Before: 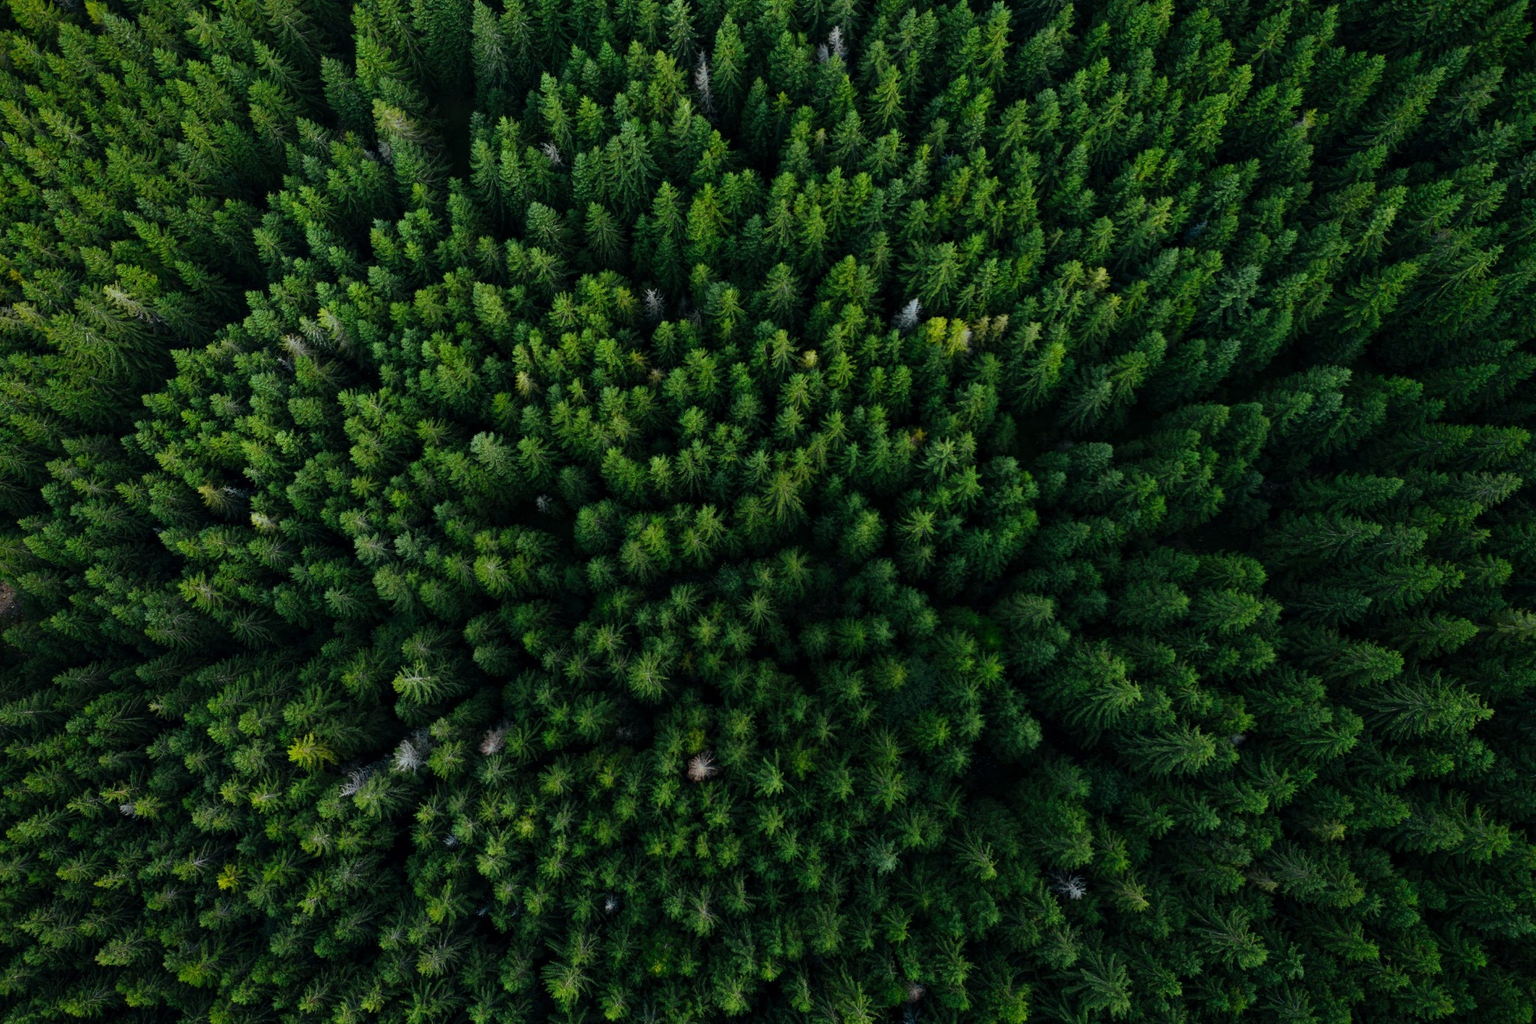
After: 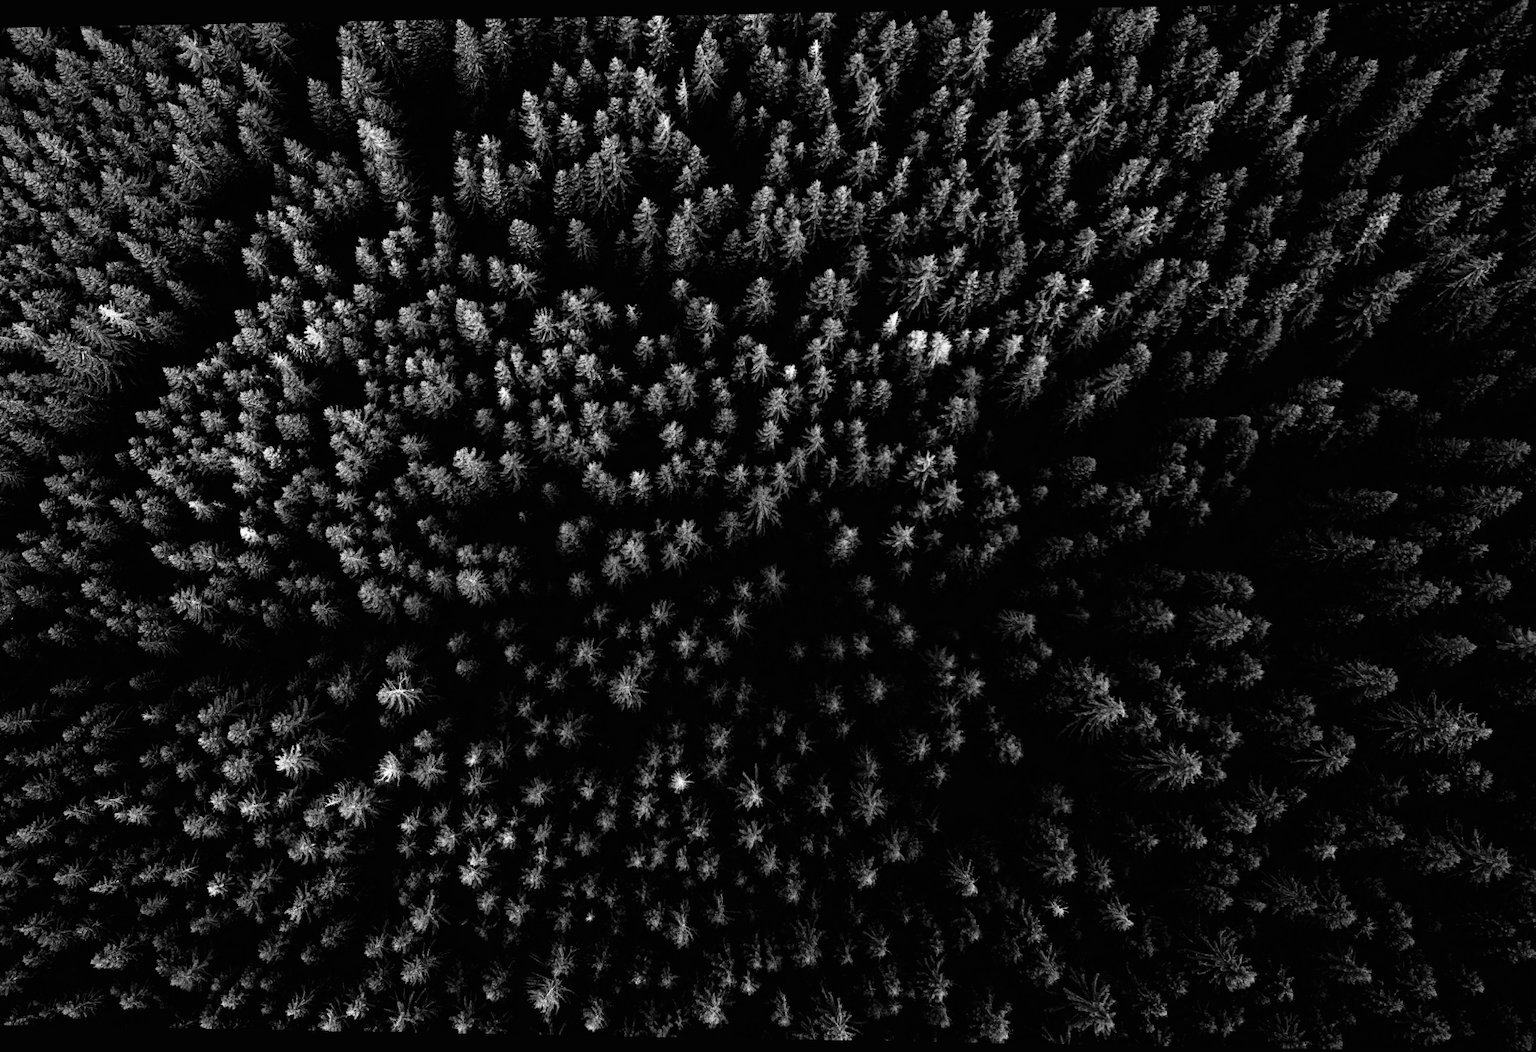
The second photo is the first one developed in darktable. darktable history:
exposure: black level correction 0, exposure 1.015 EV, compensate exposure bias true, compensate highlight preservation false
monochrome: on, module defaults
tone curve: curves: ch0 [(0, 0) (0.003, 0.008) (0.011, 0.008) (0.025, 0.008) (0.044, 0.008) (0.069, 0.006) (0.1, 0.006) (0.136, 0.006) (0.177, 0.008) (0.224, 0.012) (0.277, 0.026) (0.335, 0.083) (0.399, 0.165) (0.468, 0.292) (0.543, 0.416) (0.623, 0.535) (0.709, 0.692) (0.801, 0.853) (0.898, 0.981) (1, 1)], preserve colors none
rotate and perspective: lens shift (horizontal) -0.055, automatic cropping off
